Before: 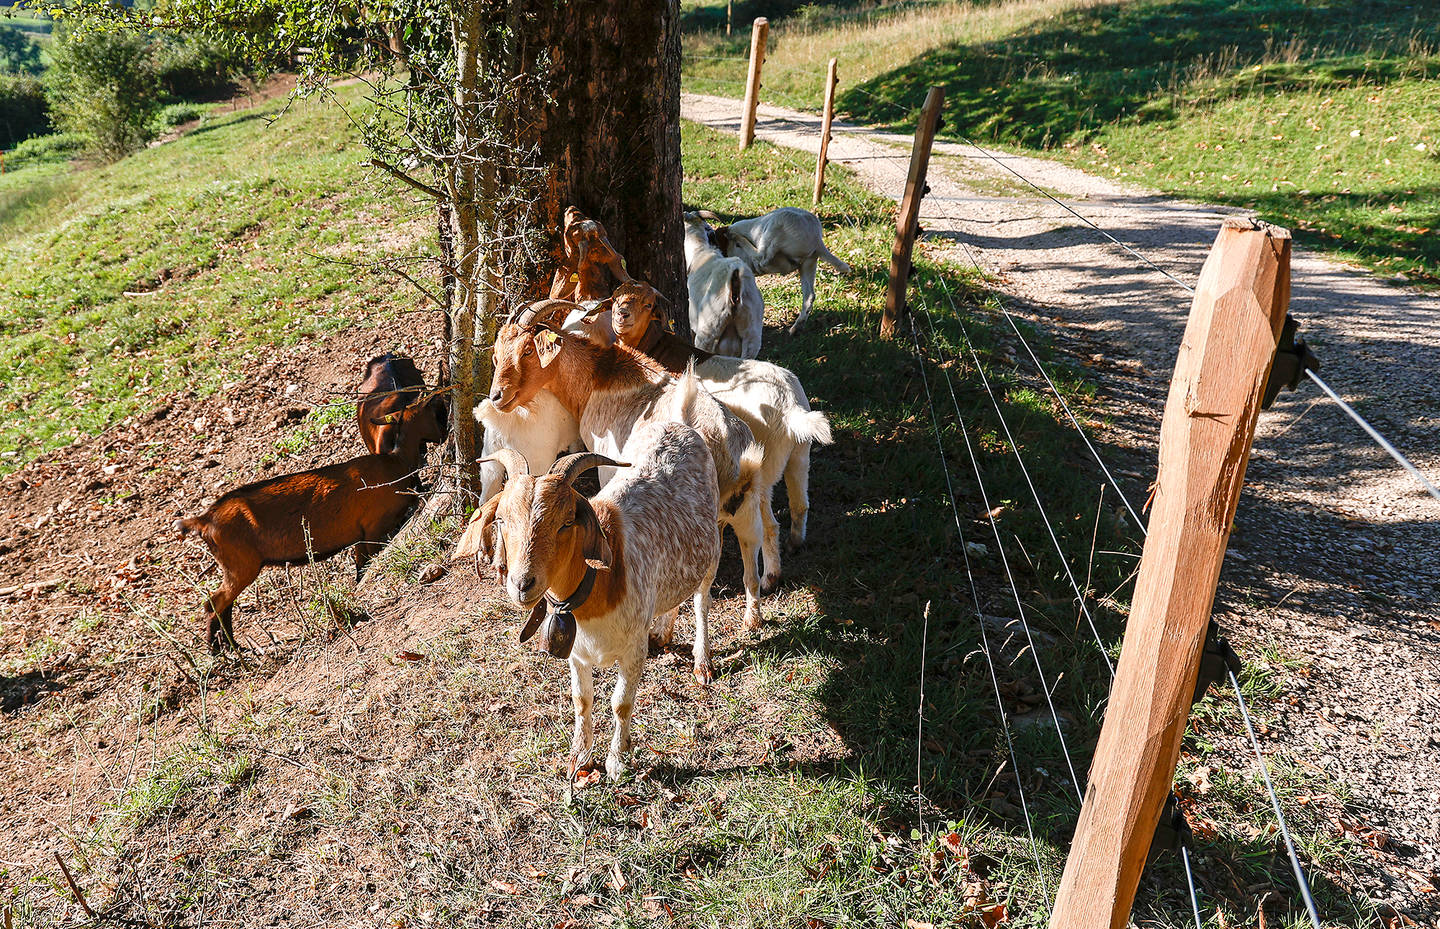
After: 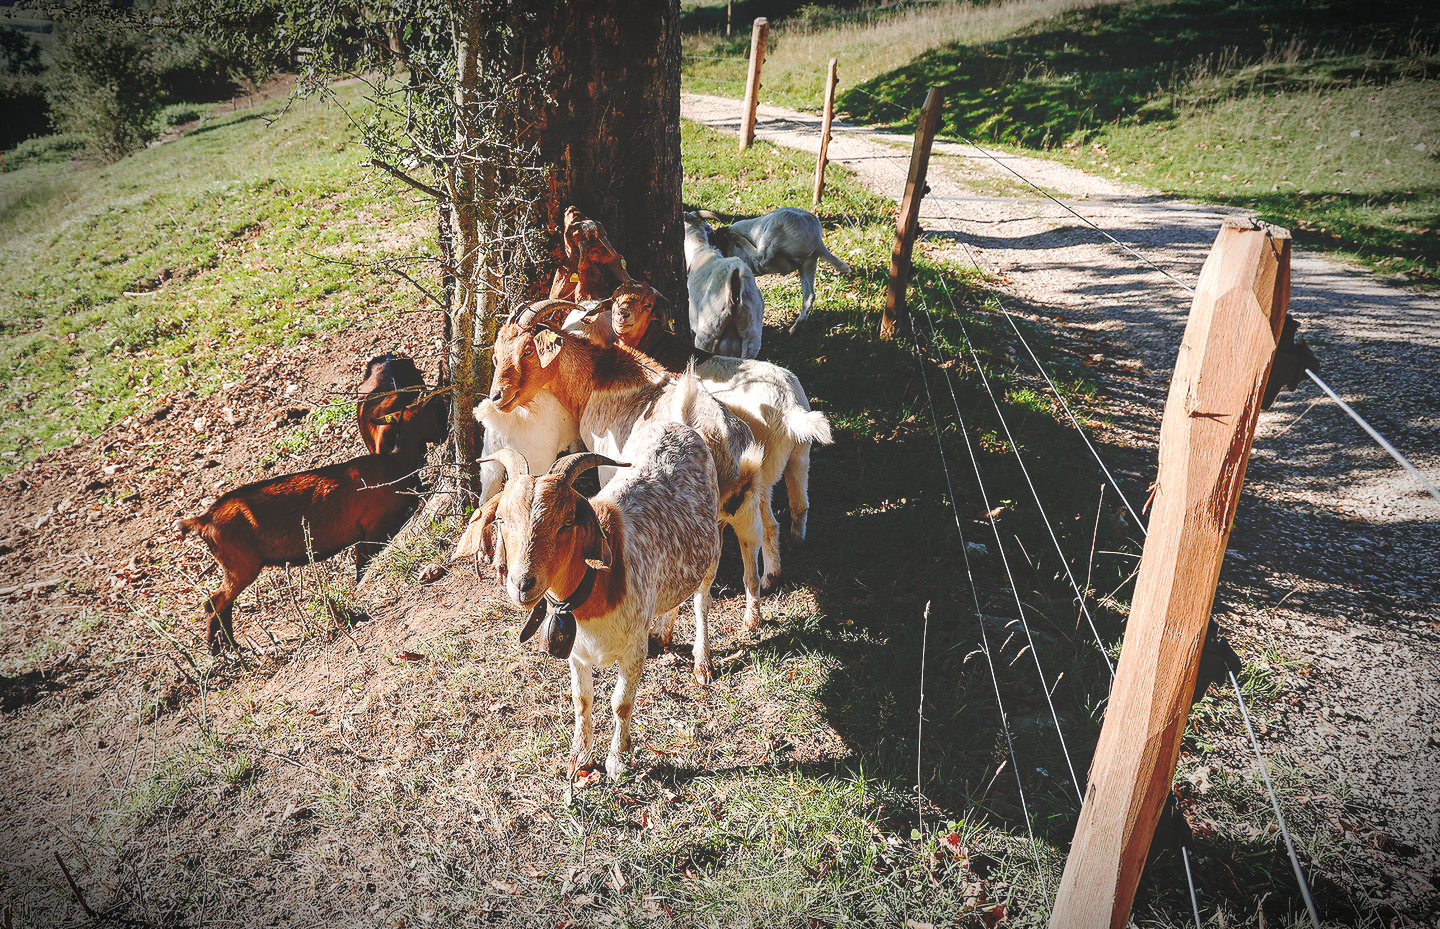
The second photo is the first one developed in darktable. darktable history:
vignetting: brightness -0.867, automatic ratio true
base curve: curves: ch0 [(0, 0.024) (0.055, 0.065) (0.121, 0.166) (0.236, 0.319) (0.693, 0.726) (1, 1)], preserve colors none
